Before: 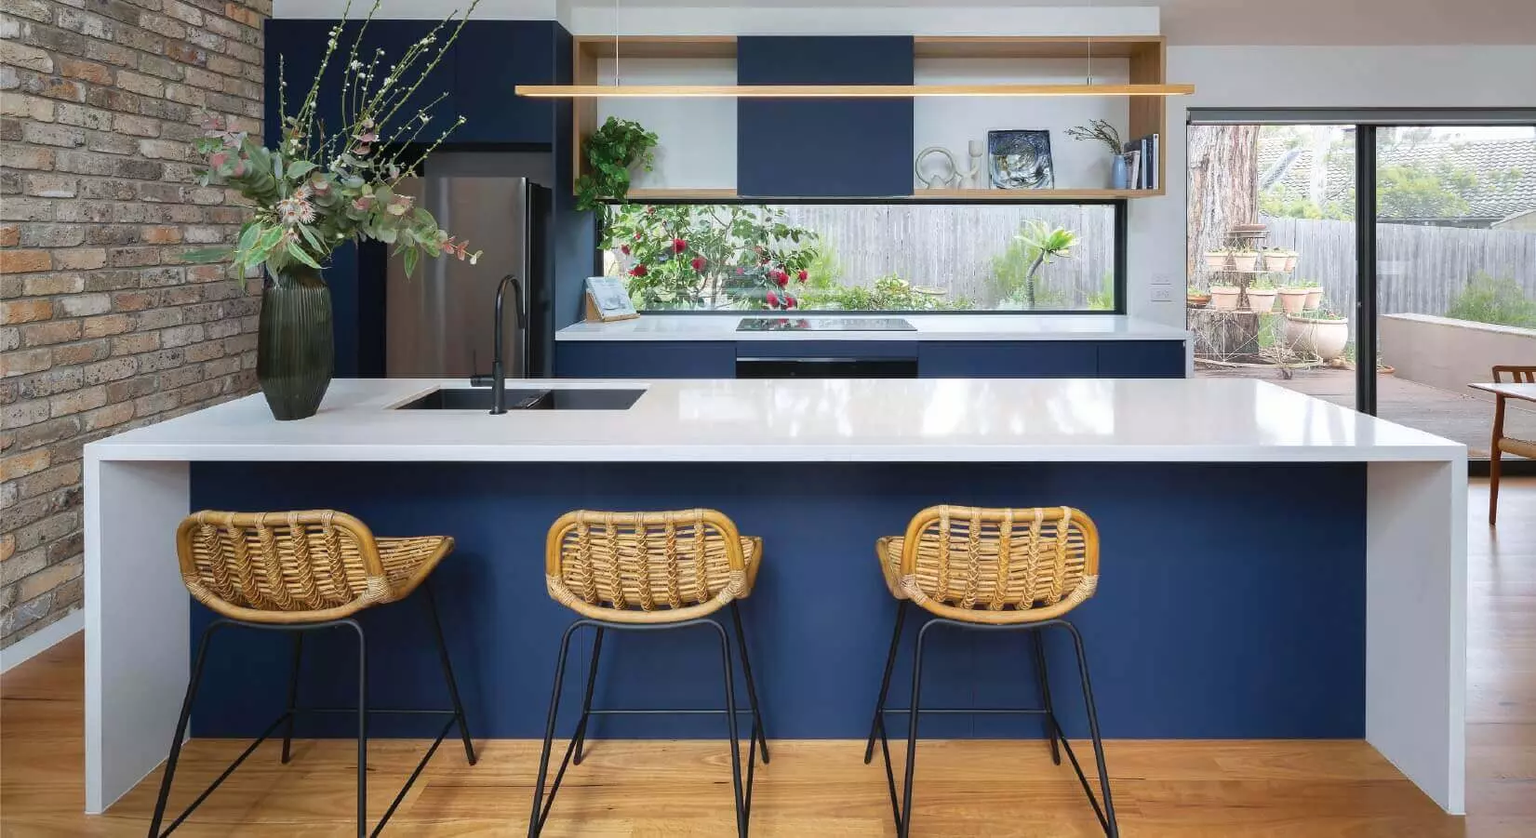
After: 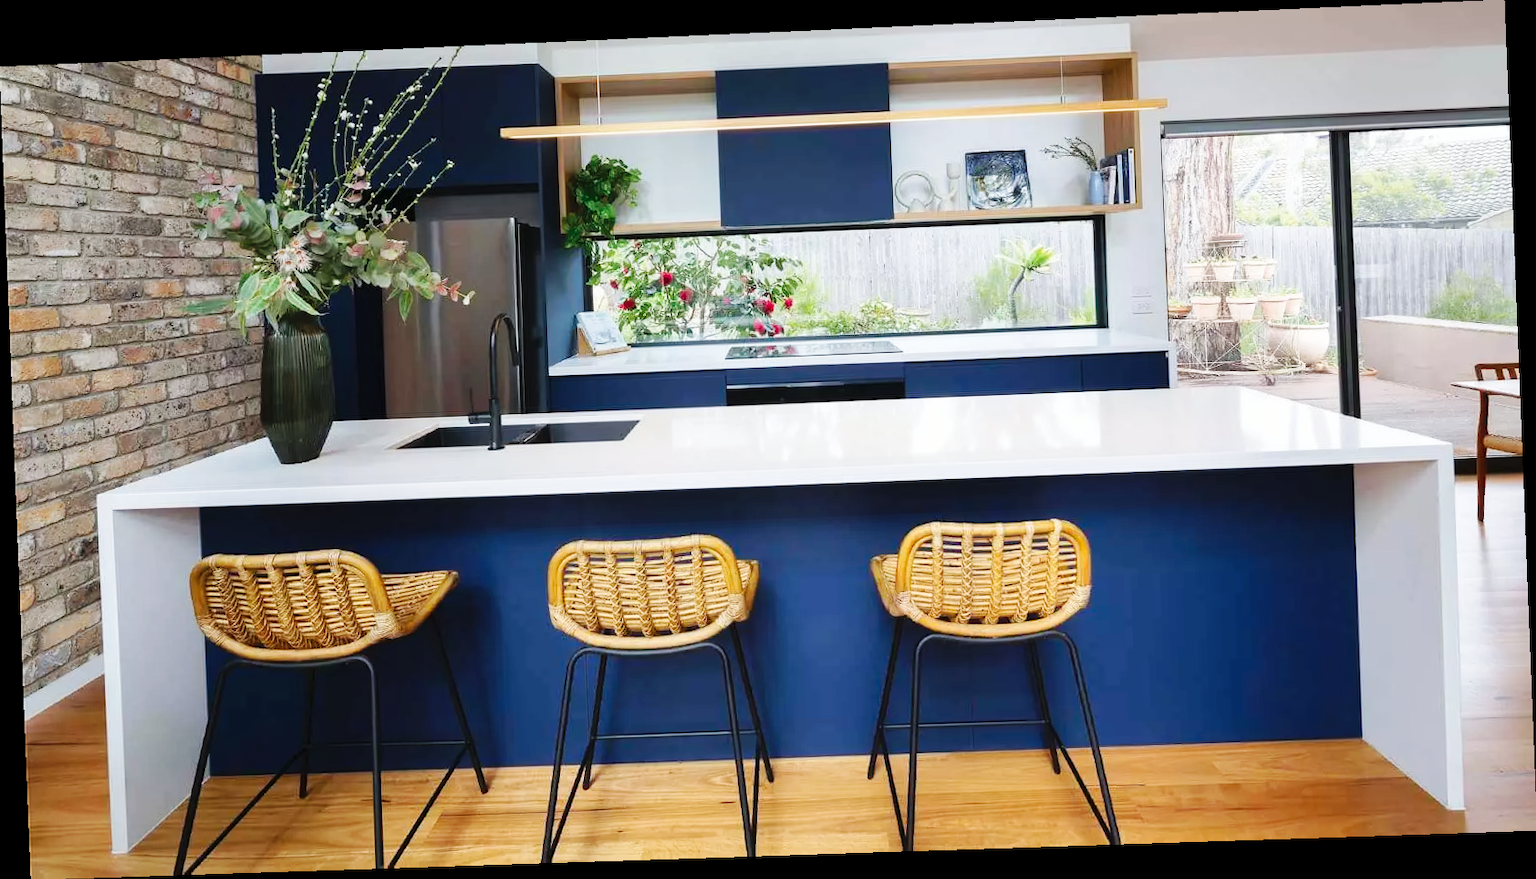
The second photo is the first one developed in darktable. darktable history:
rotate and perspective: rotation -2.22°, lens shift (horizontal) -0.022, automatic cropping off
base curve: curves: ch0 [(0, 0) (0.032, 0.025) (0.121, 0.166) (0.206, 0.329) (0.605, 0.79) (1, 1)], preserve colors none
